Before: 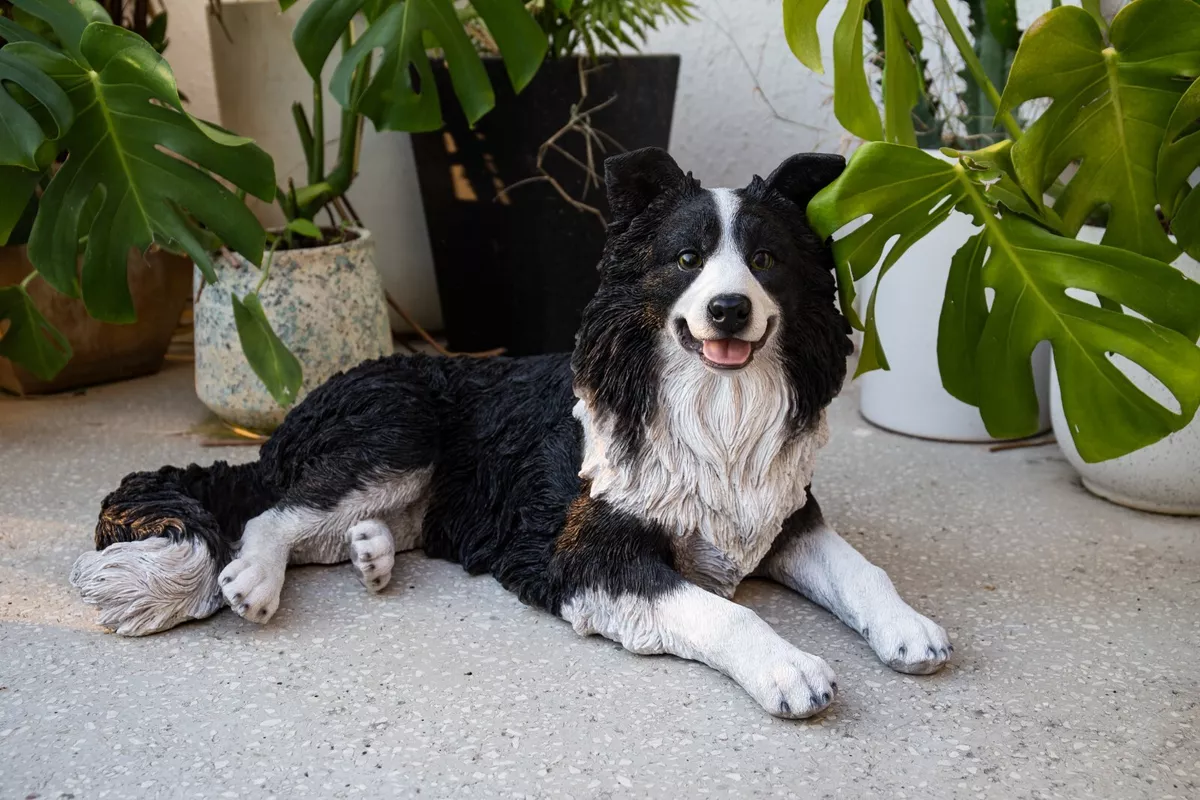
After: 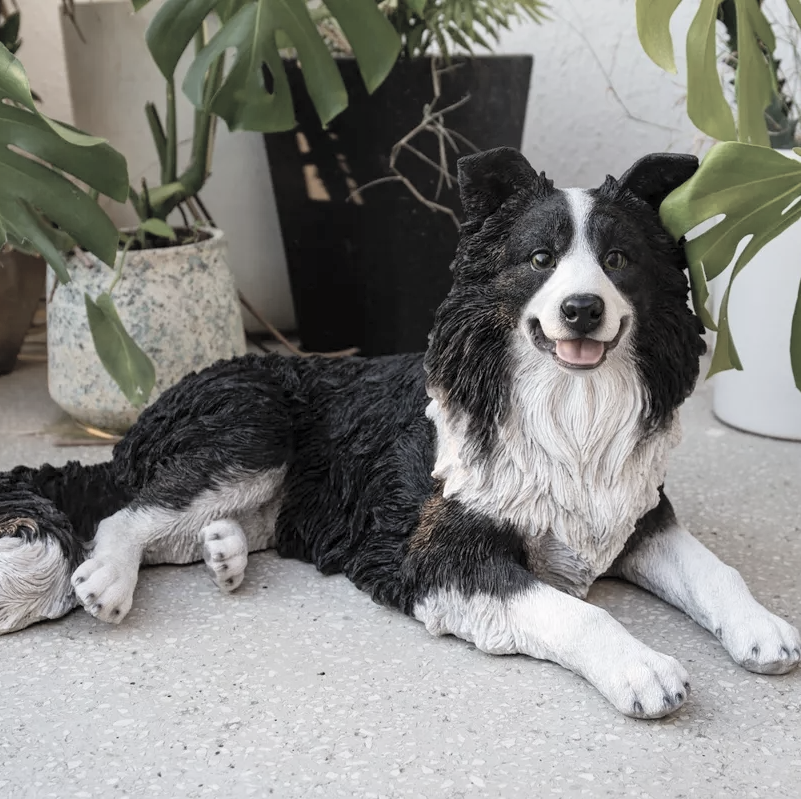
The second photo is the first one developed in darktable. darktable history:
contrast brightness saturation: brightness 0.188, saturation -0.52
crop and rotate: left 12.303%, right 20.882%
